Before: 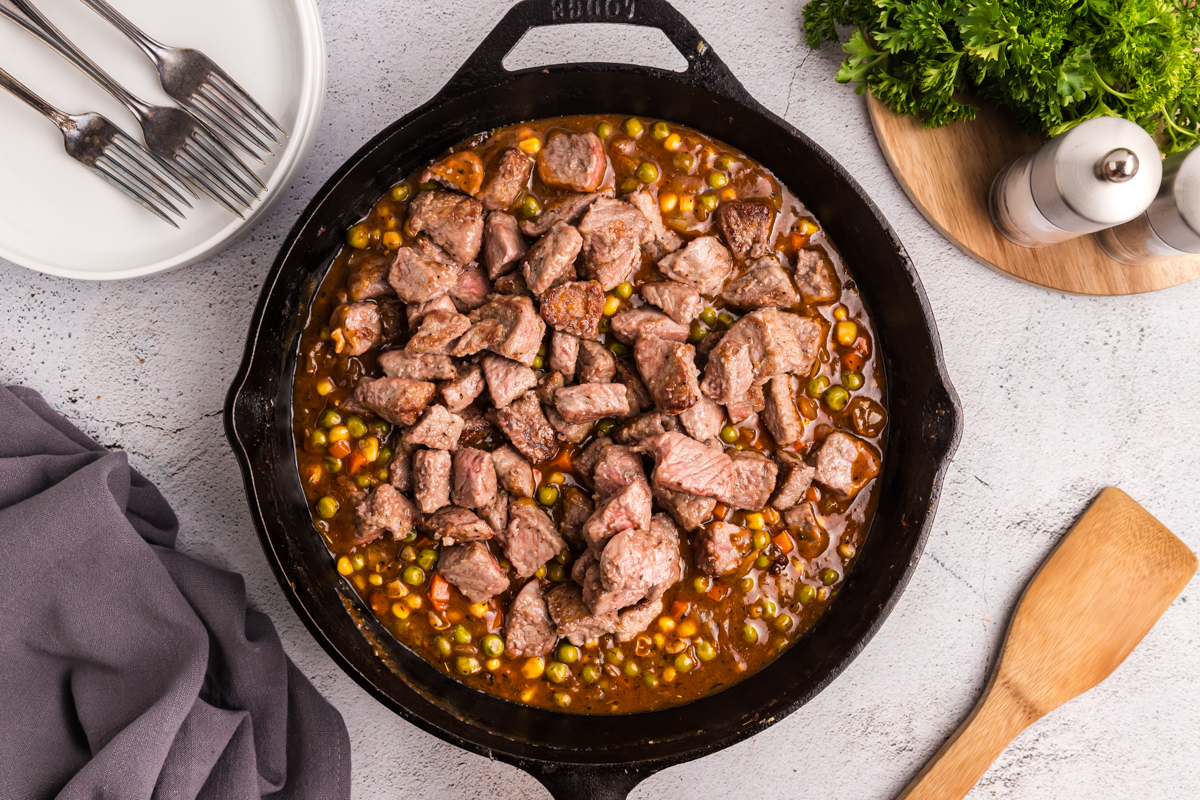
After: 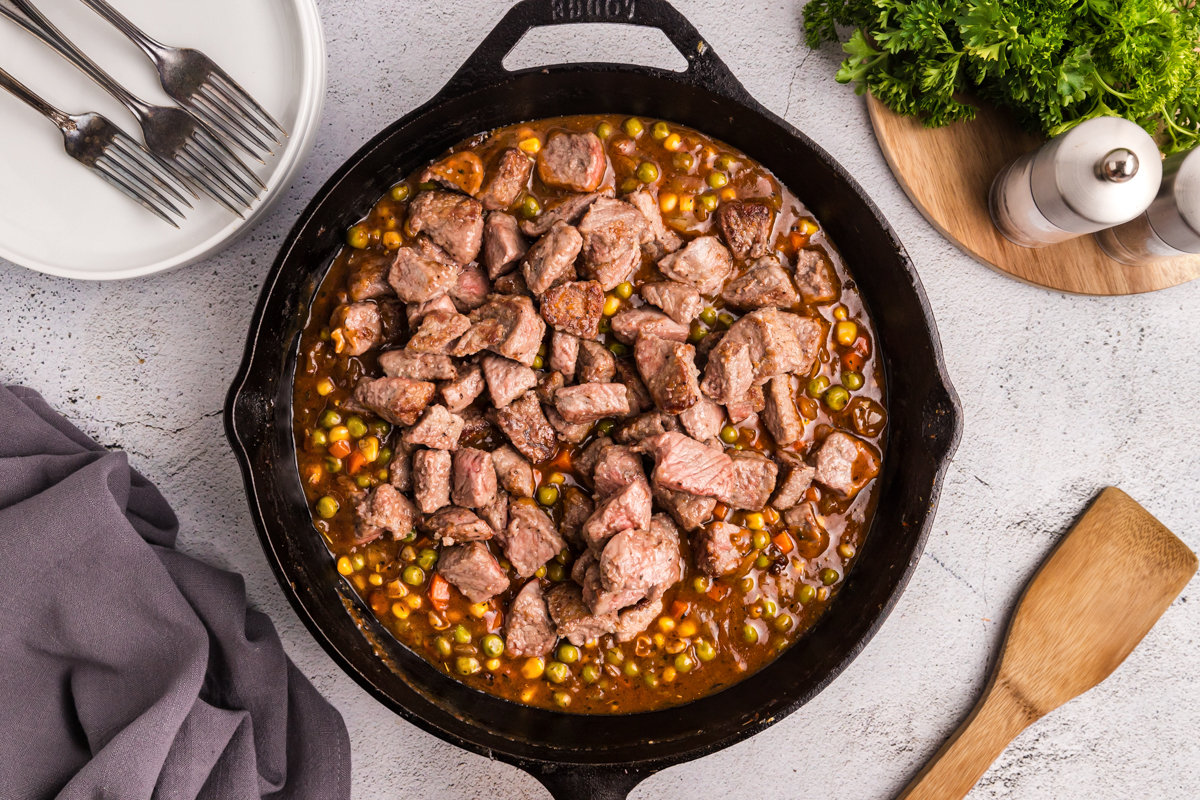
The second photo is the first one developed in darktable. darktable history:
shadows and highlights: highlights color adjustment 0.544%, soften with gaussian
